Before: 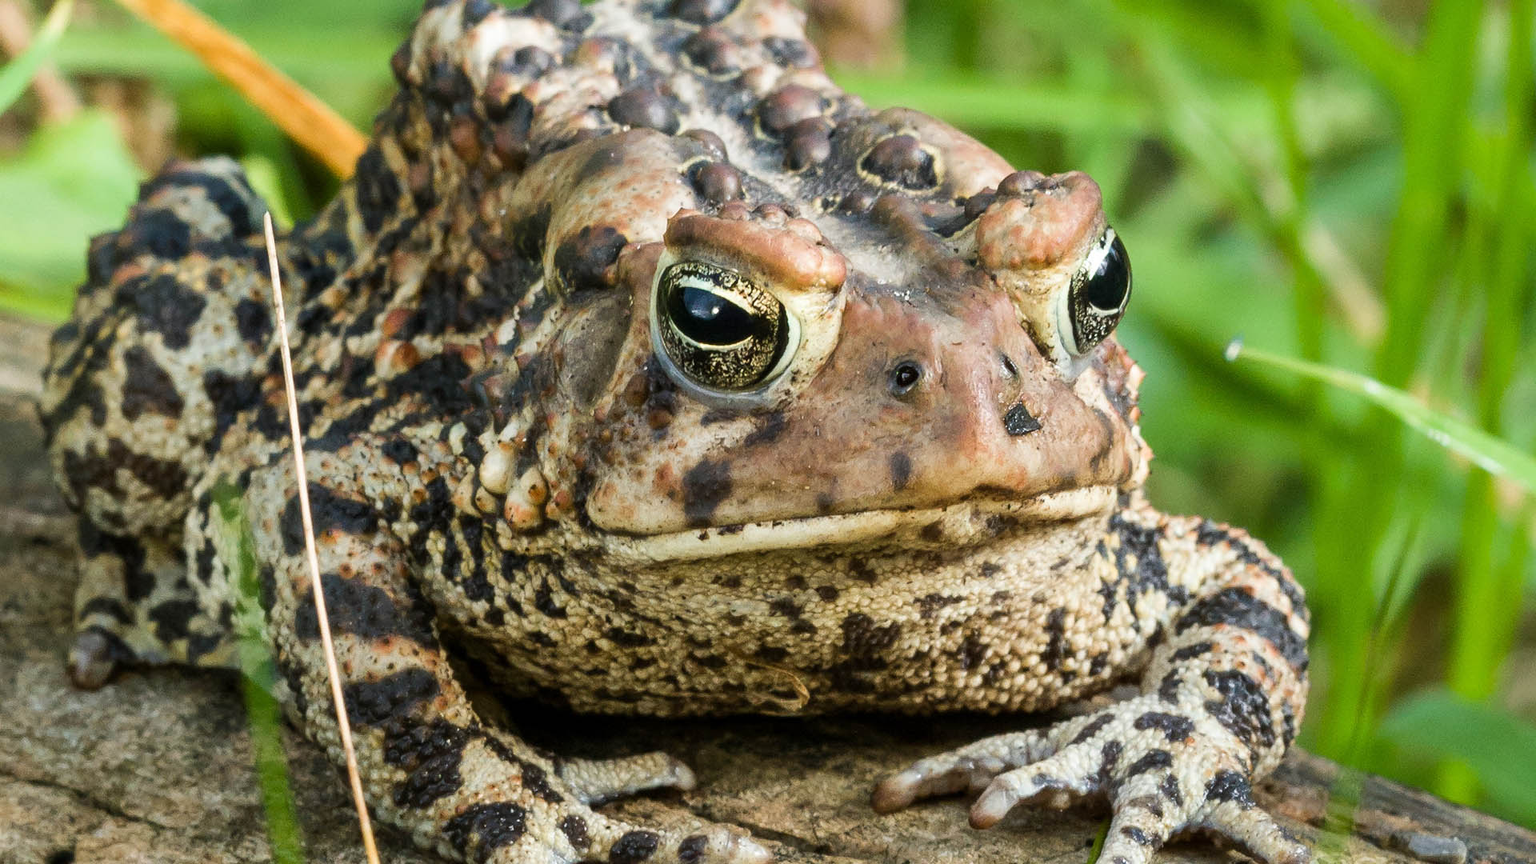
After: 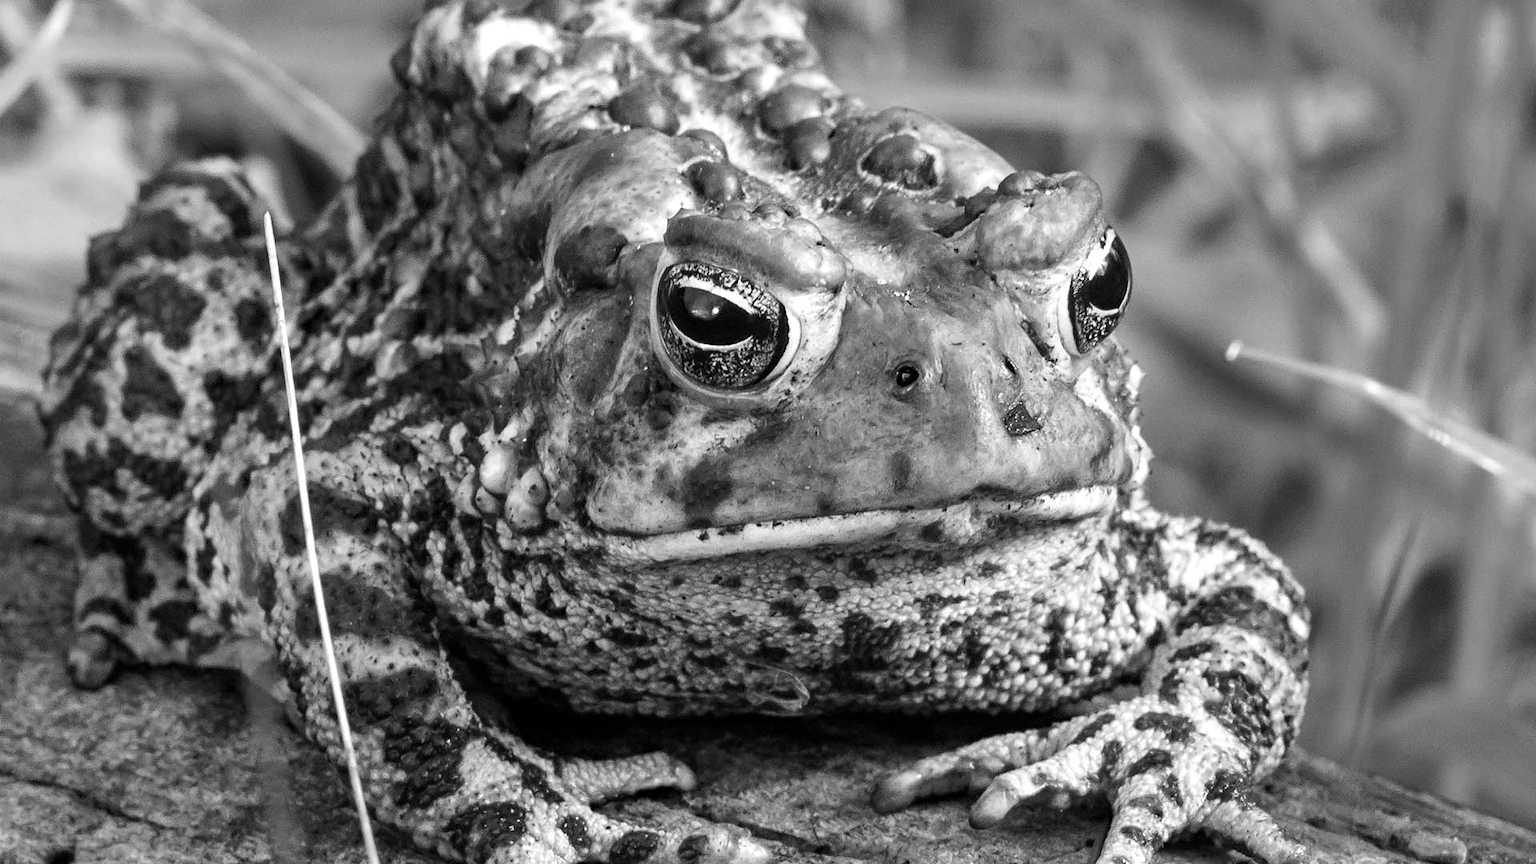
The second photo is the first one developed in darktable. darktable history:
haze removal: compatibility mode true, adaptive false
base curve: curves: ch0 [(0, 0) (0.303, 0.277) (1, 1)], preserve colors none
exposure: exposure 0.202 EV, compensate highlight preservation false
color calibration: output gray [0.21, 0.42, 0.37, 0], illuminant as shot in camera, x 0.379, y 0.397, temperature 4148.39 K
